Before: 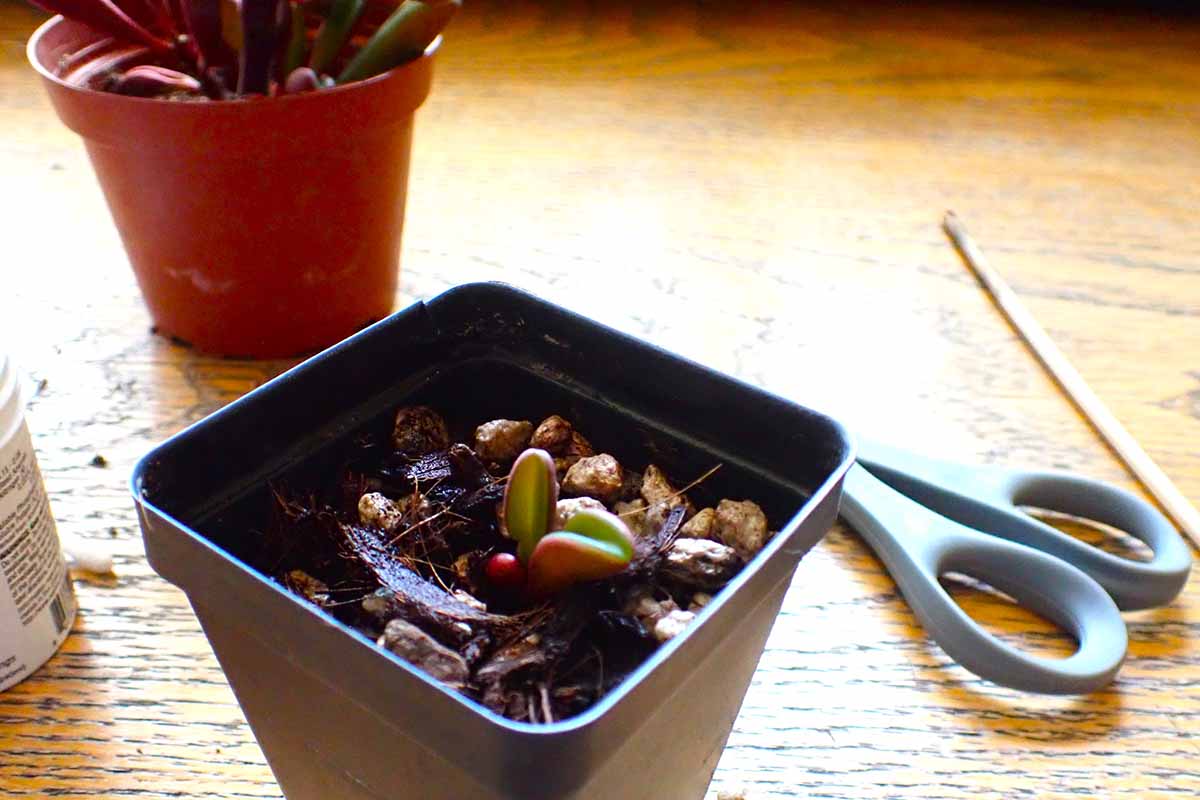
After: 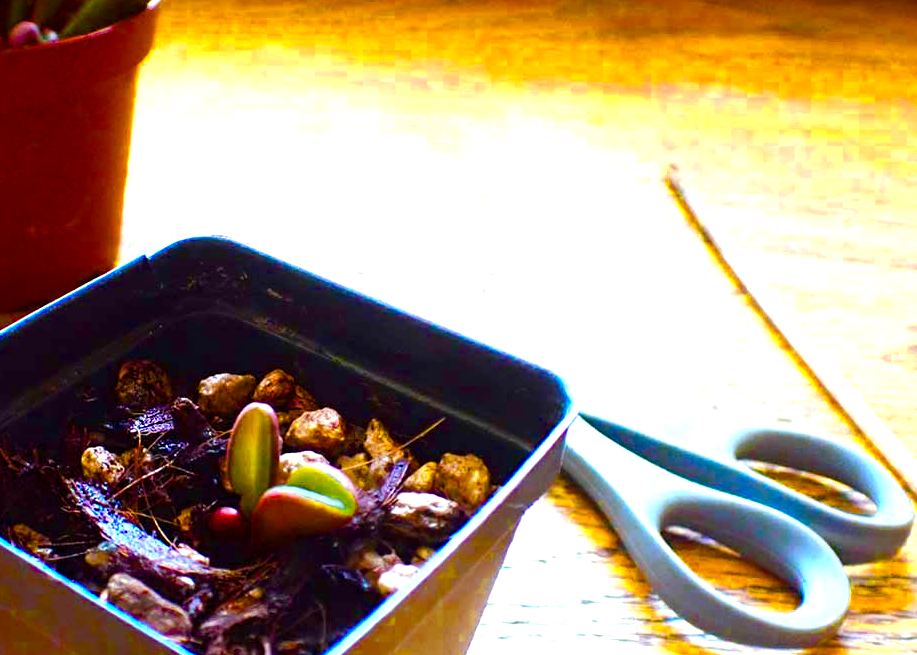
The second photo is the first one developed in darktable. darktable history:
crop: left 23.095%, top 5.827%, bottom 11.854%
color zones: curves: ch0 [(0, 0.485) (0.178, 0.476) (0.261, 0.623) (0.411, 0.403) (0.708, 0.603) (0.934, 0.412)]; ch1 [(0.003, 0.485) (0.149, 0.496) (0.229, 0.584) (0.326, 0.551) (0.484, 0.262) (0.757, 0.643)]
color balance rgb: linear chroma grading › shadows 10%, linear chroma grading › highlights 10%, linear chroma grading › global chroma 15%, linear chroma grading › mid-tones 15%, perceptual saturation grading › global saturation 40%, perceptual saturation grading › highlights -25%, perceptual saturation grading › mid-tones 35%, perceptual saturation grading › shadows 35%, perceptual brilliance grading › global brilliance 11.29%, global vibrance 11.29%
